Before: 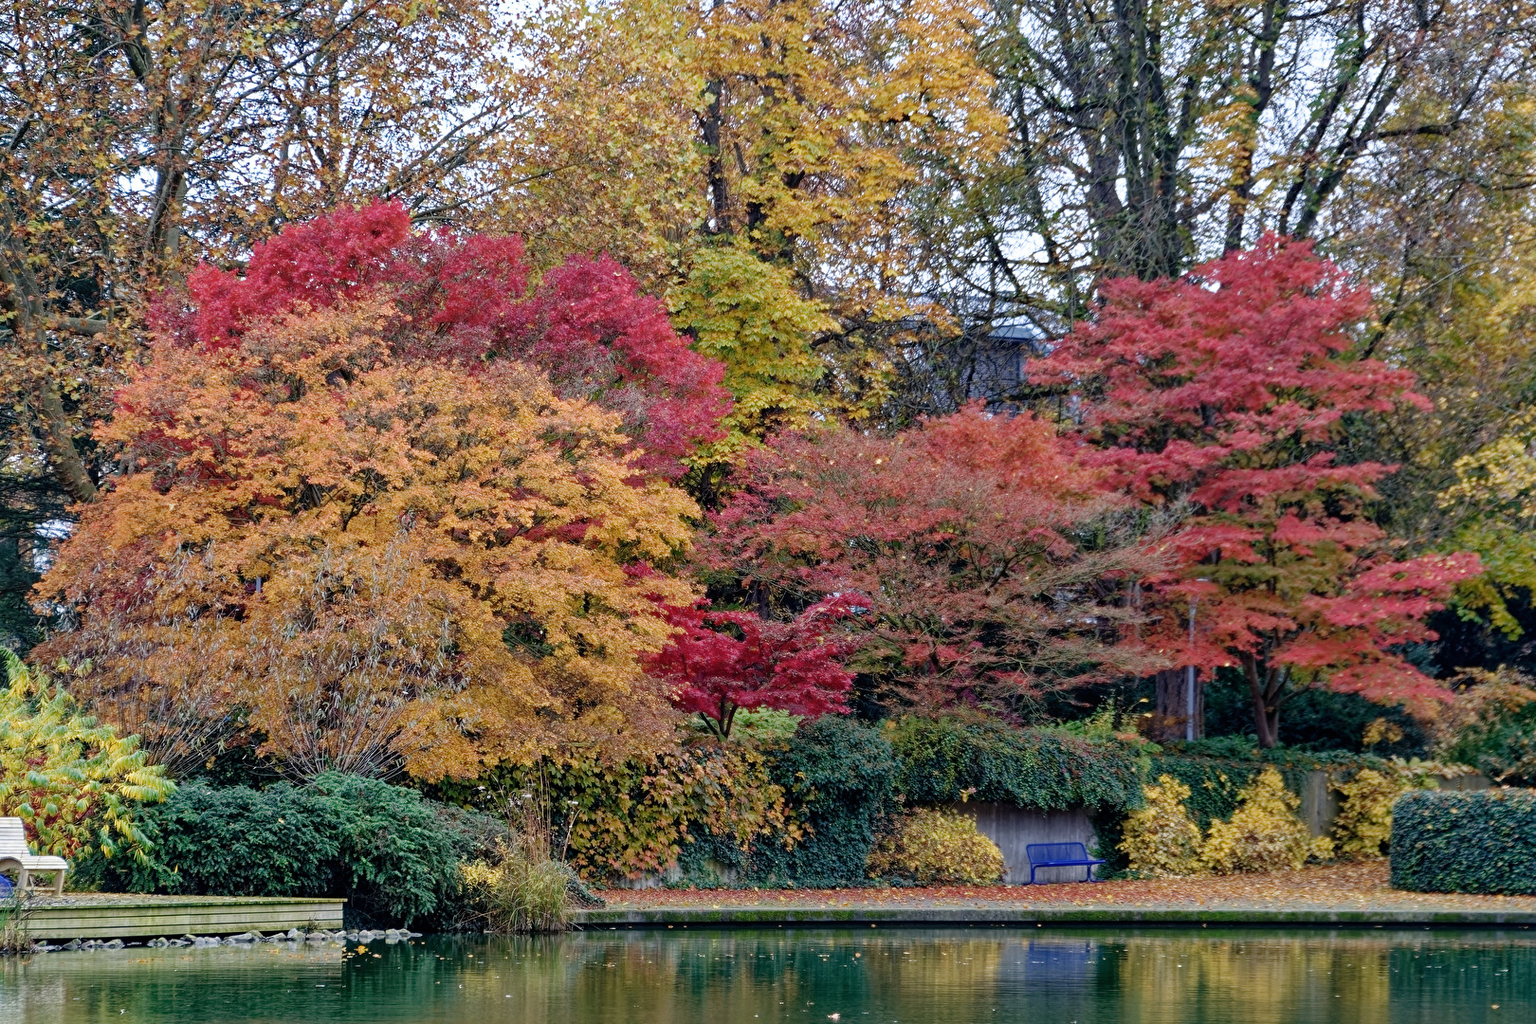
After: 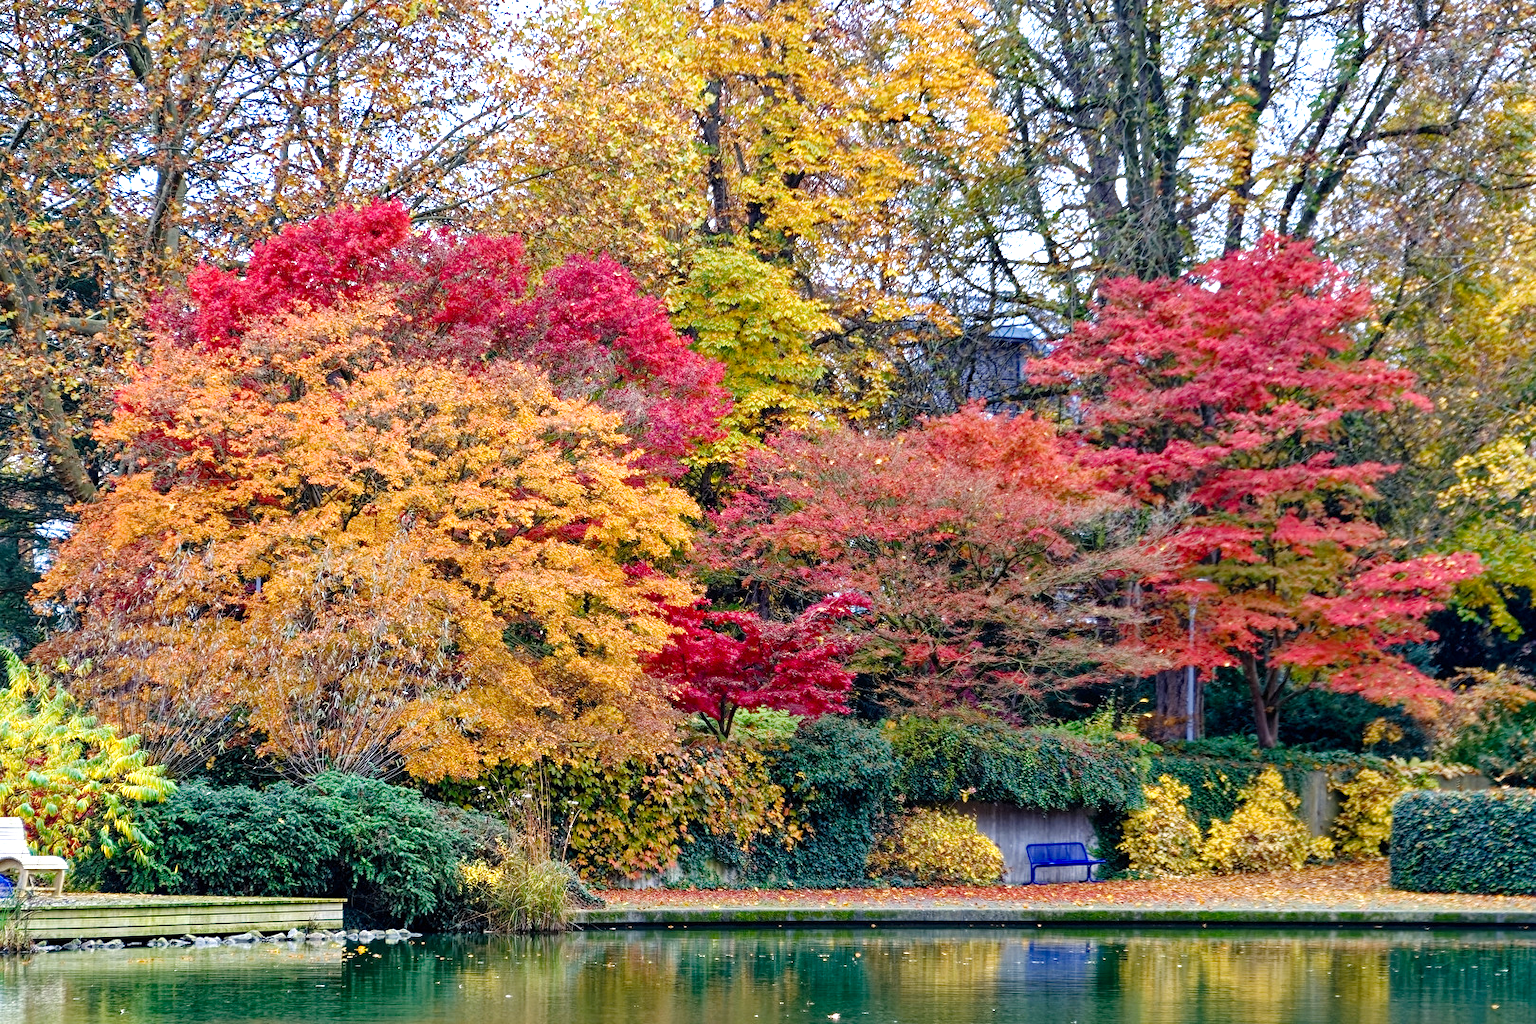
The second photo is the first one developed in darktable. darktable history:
color balance rgb: linear chroma grading › shadows -8%, linear chroma grading › global chroma 10%, perceptual saturation grading › global saturation 2%, perceptual saturation grading › highlights -2%, perceptual saturation grading › mid-tones 4%, perceptual saturation grading › shadows 8%, perceptual brilliance grading › global brilliance 2%, perceptual brilliance grading › highlights -4%, global vibrance 16%, saturation formula JzAzBz (2021)
exposure: exposure 0.766 EV, compensate highlight preservation false
